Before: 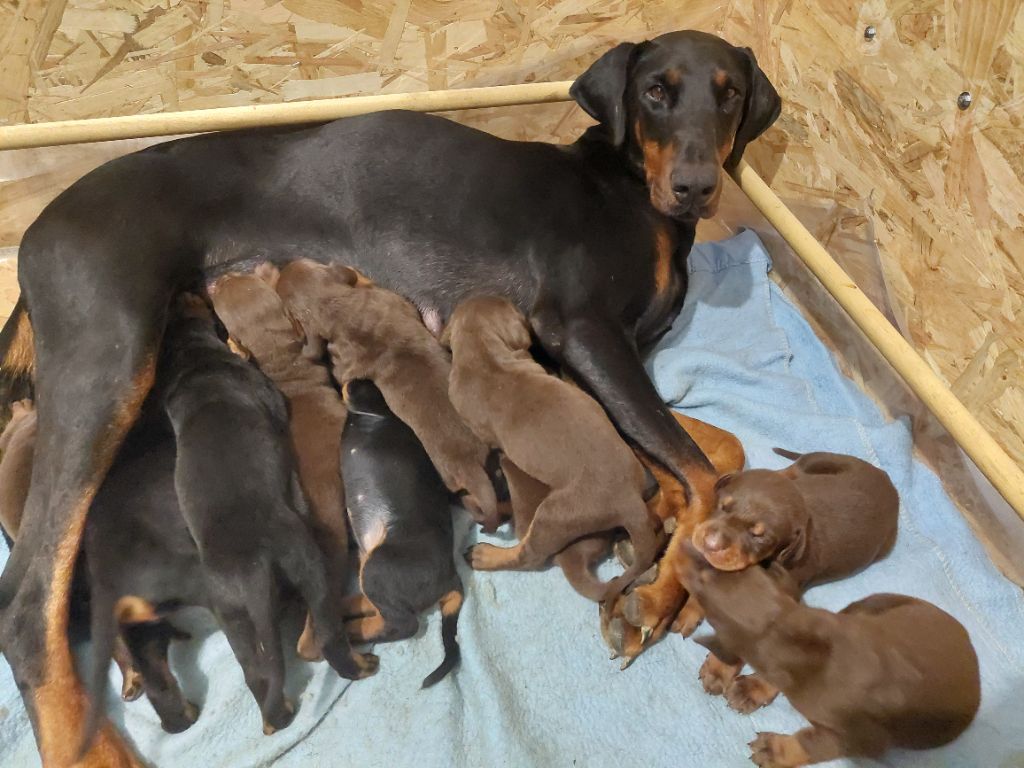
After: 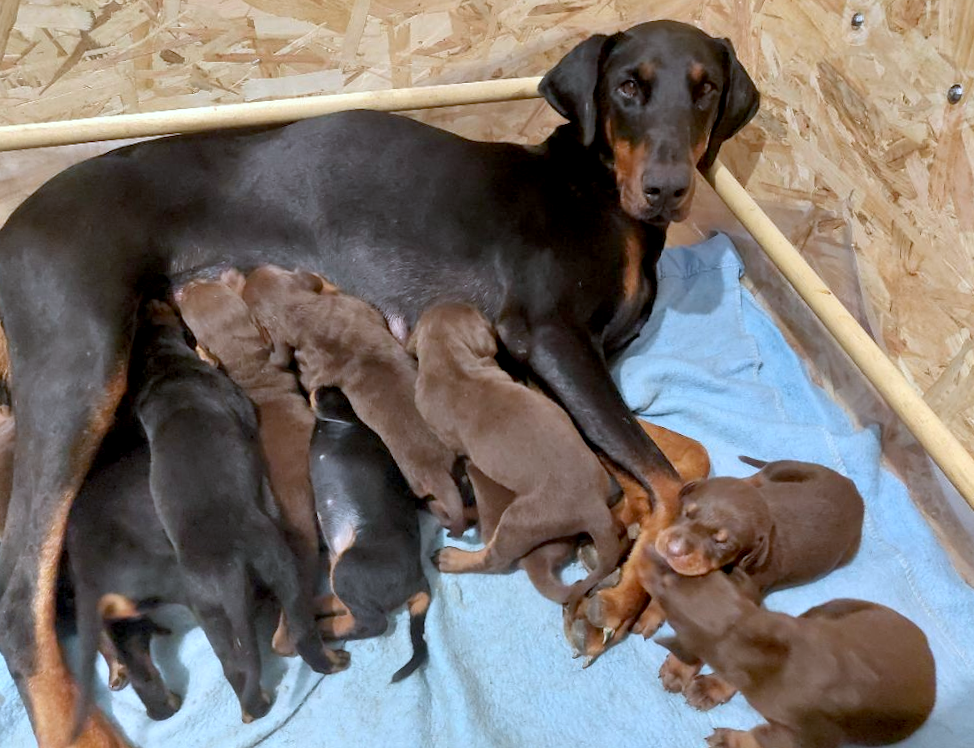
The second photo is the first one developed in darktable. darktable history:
exposure: black level correction 0.009, exposure 0.119 EV, compensate highlight preservation false
color correction: highlights a* -2.24, highlights b* -18.1
rotate and perspective: rotation 0.074°, lens shift (vertical) 0.096, lens shift (horizontal) -0.041, crop left 0.043, crop right 0.952, crop top 0.024, crop bottom 0.979
